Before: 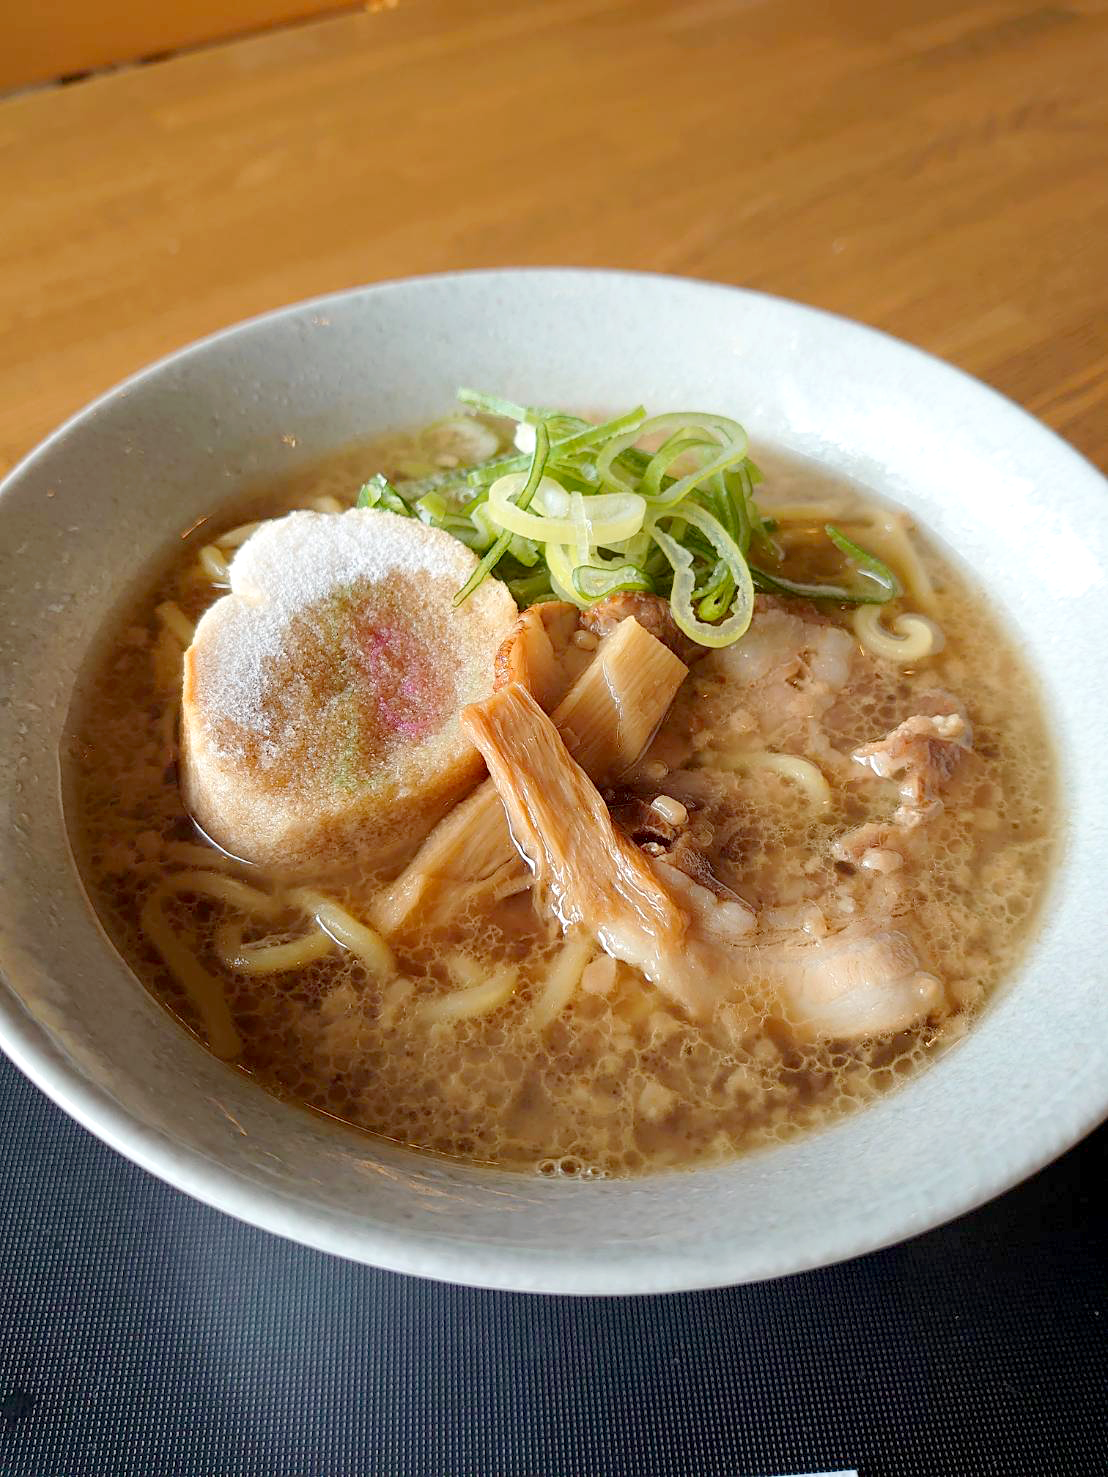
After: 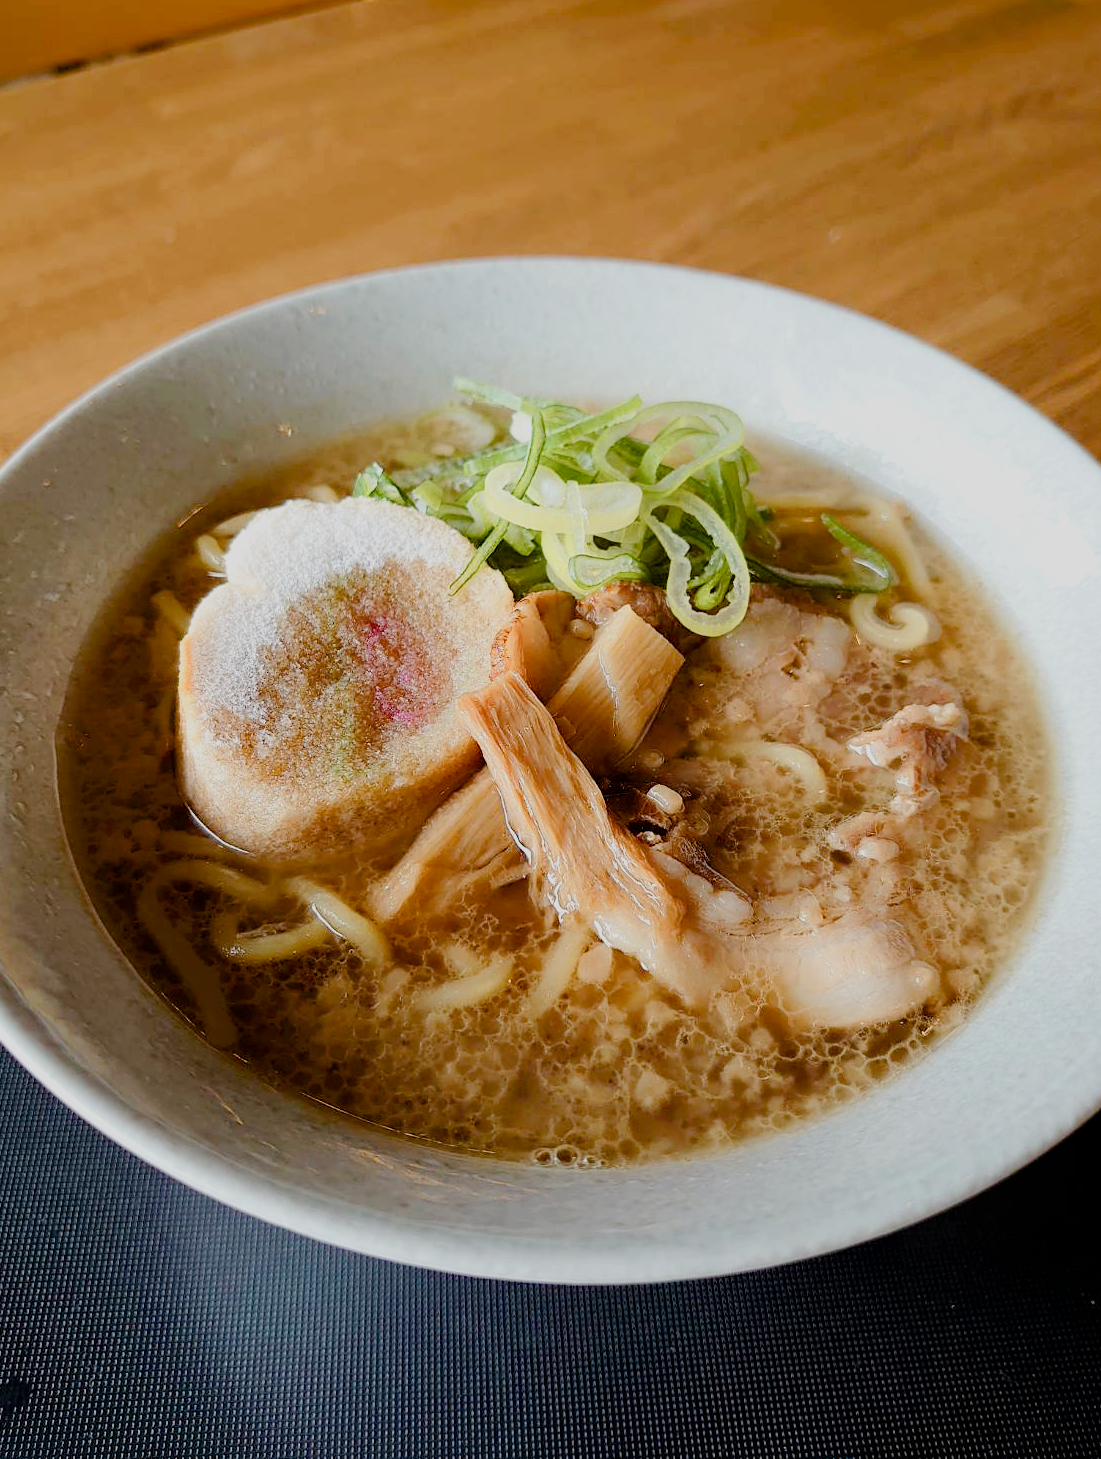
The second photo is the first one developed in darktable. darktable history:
color balance rgb: shadows lift › luminance -9.282%, perceptual saturation grading › global saturation 0.027%, perceptual saturation grading › highlights -18.762%, perceptual saturation grading › mid-tones 6.478%, perceptual saturation grading › shadows 27.236%, global vibrance 6.749%, saturation formula JzAzBz (2021)
crop: left 0.436%, top 0.752%, right 0.172%, bottom 0.414%
filmic rgb: black relative exposure -8.02 EV, white relative exposure 4.06 EV, threshold 2.97 EV, hardness 4.21, enable highlight reconstruction true
